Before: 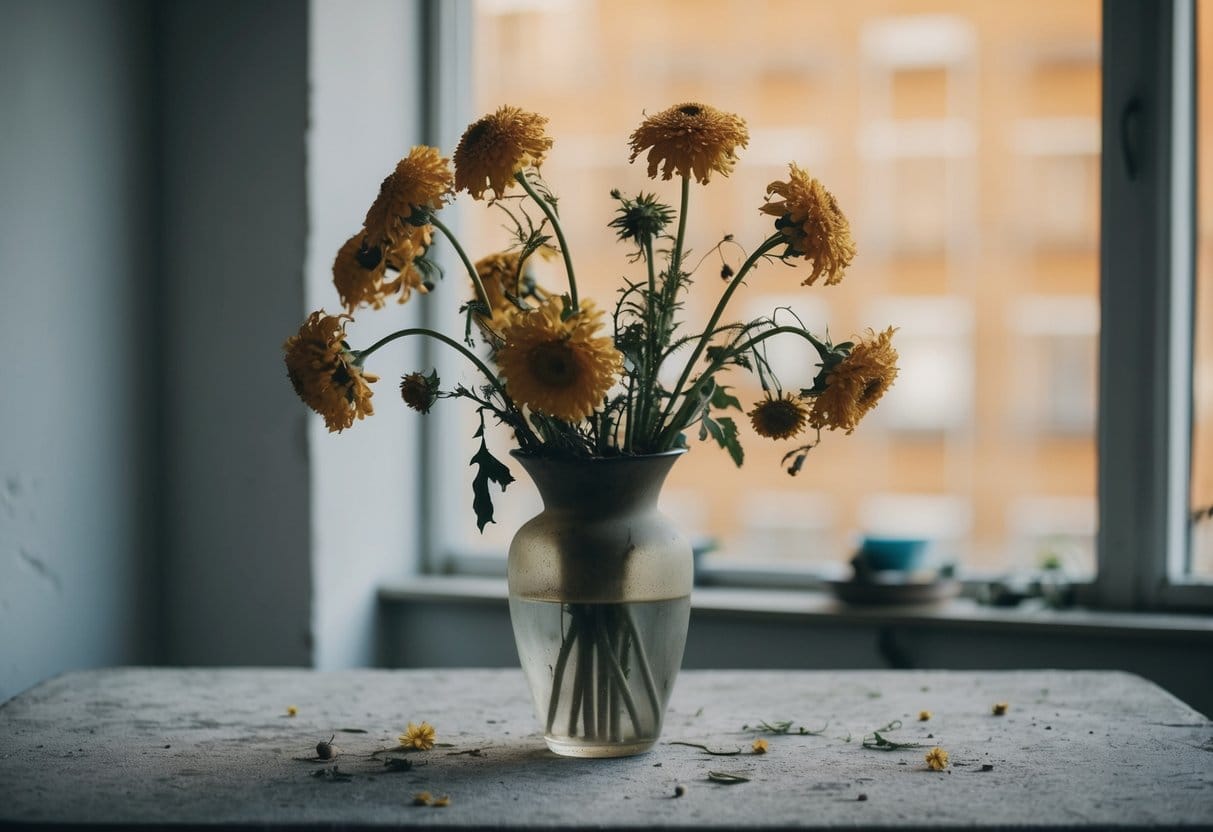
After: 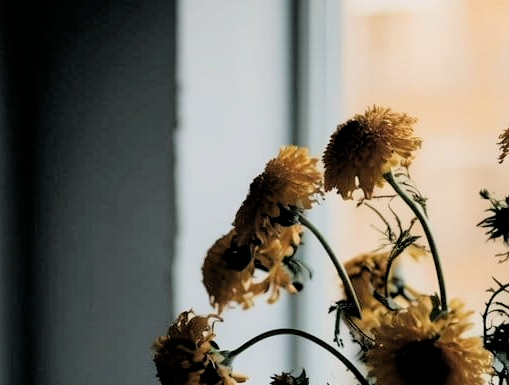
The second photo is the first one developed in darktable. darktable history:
exposure: black level correction 0.001, exposure 0.5 EV, compensate exposure bias true, compensate highlight preservation false
filmic rgb: black relative exposure -3.31 EV, white relative exposure 3.45 EV, hardness 2.36, contrast 1.103
crop and rotate: left 10.817%, top 0.062%, right 47.194%, bottom 53.626%
